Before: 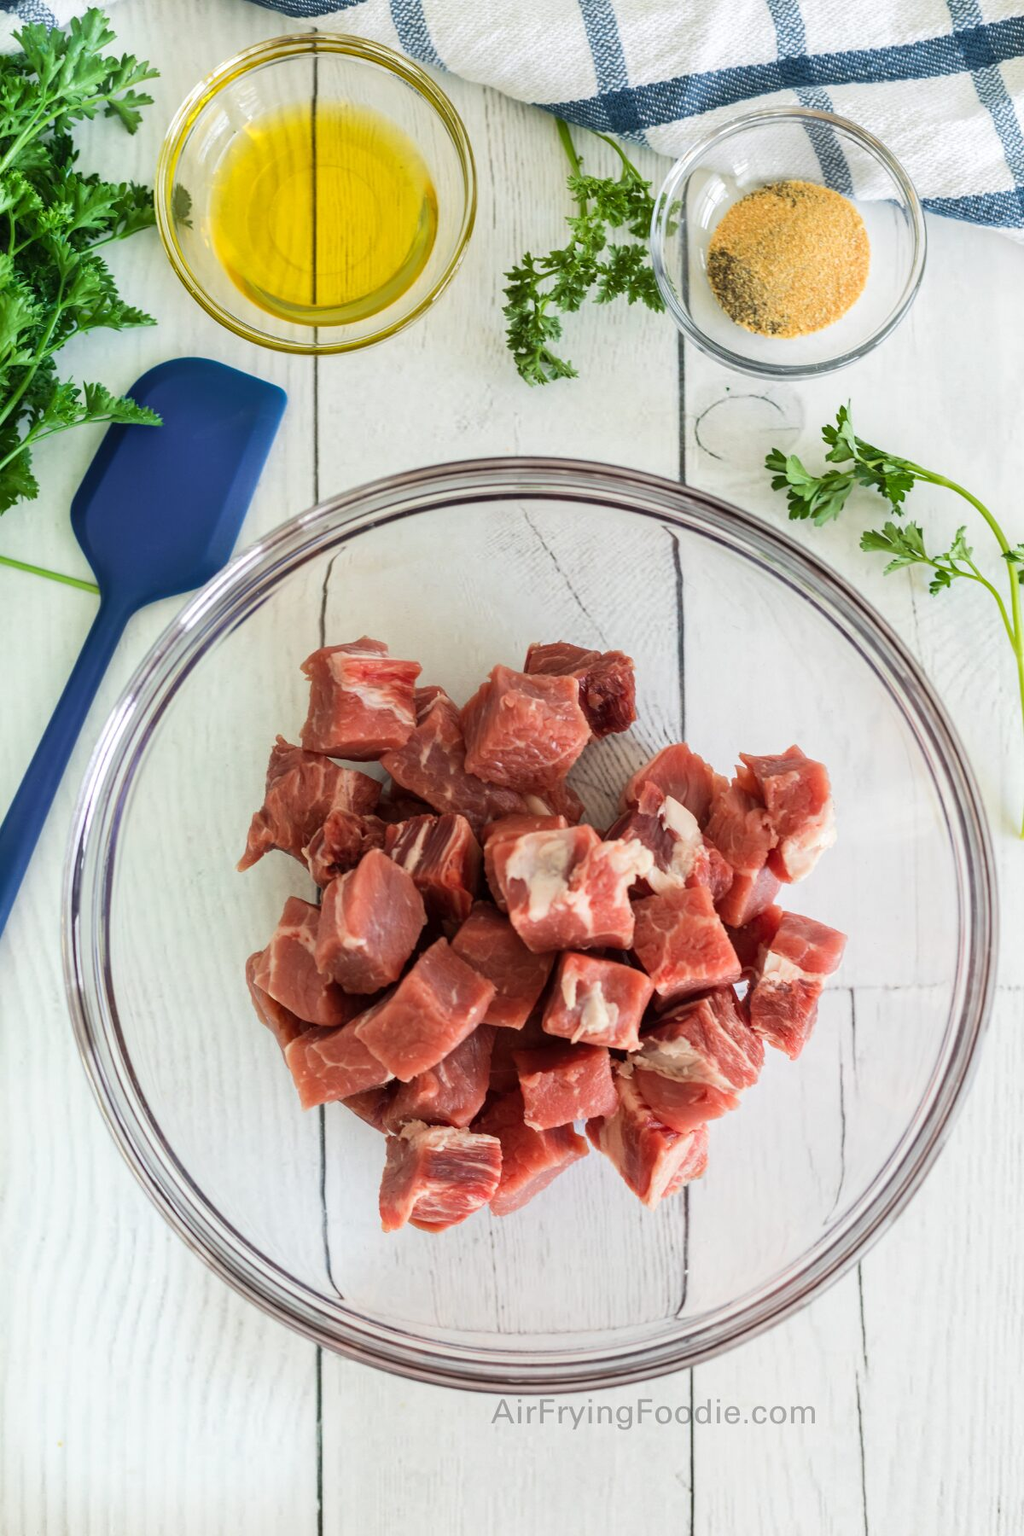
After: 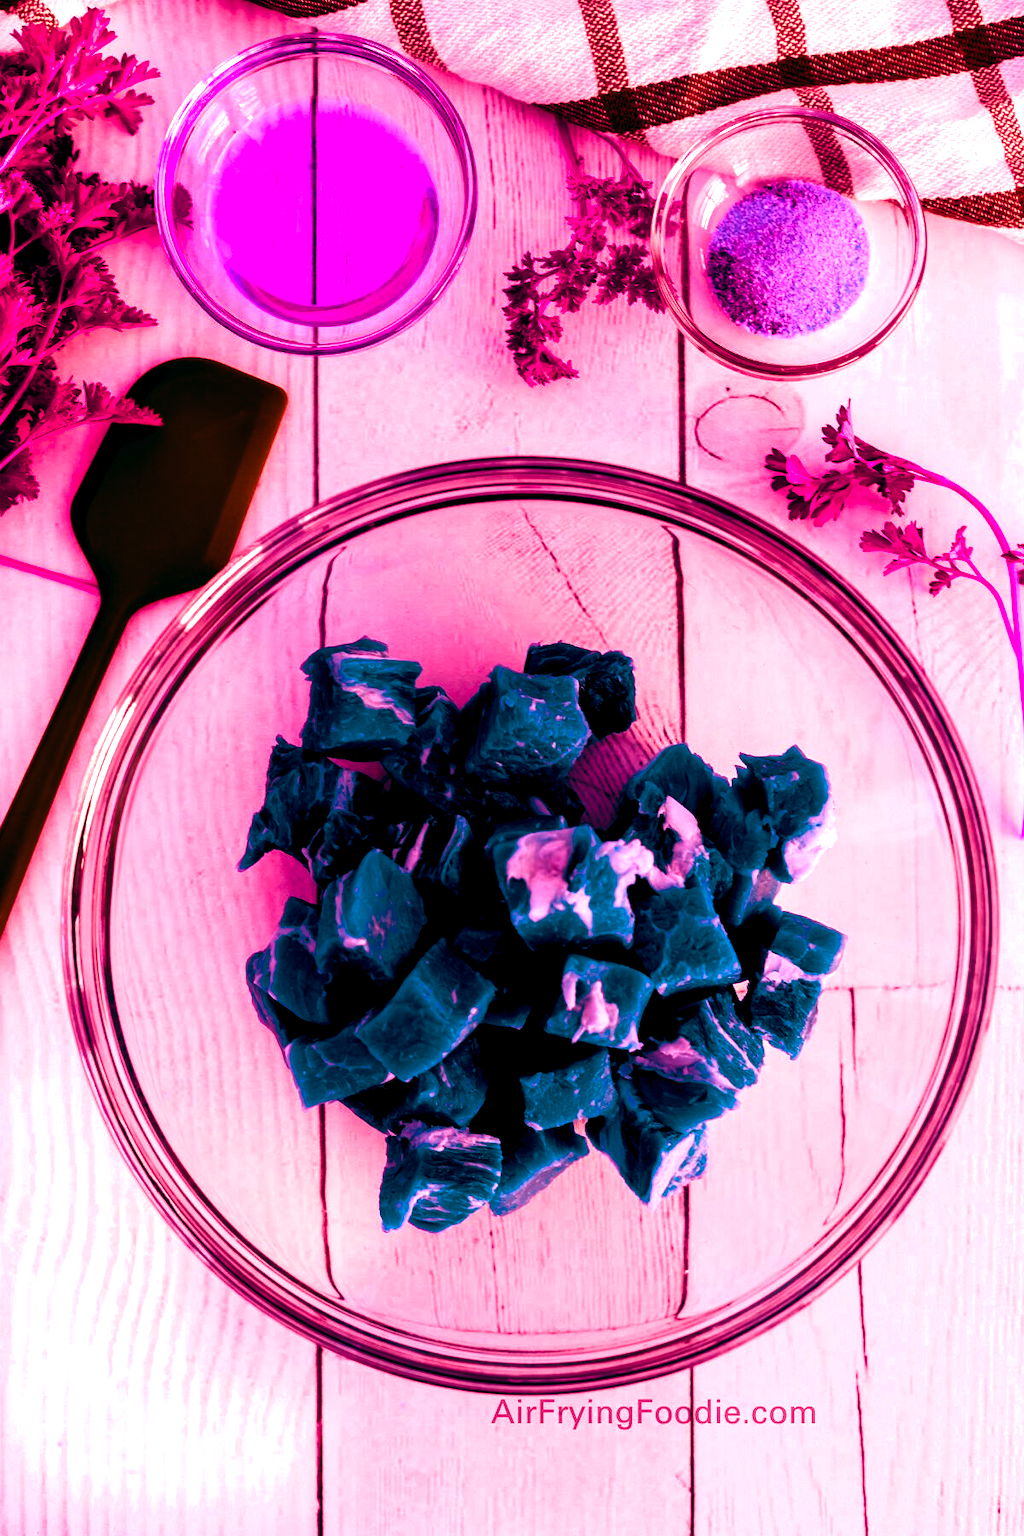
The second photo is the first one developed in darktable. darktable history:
shadows and highlights: shadows 0, highlights 40
color balance rgb: shadows lift › luminance -18.76%, shadows lift › chroma 35.44%, power › luminance -3.76%, power › hue 142.17°, highlights gain › chroma 7.5%, highlights gain › hue 184.75°, global offset › luminance -0.52%, global offset › chroma 0.91%, global offset › hue 173.36°, shadows fall-off 300%, white fulcrum 2 EV, highlights fall-off 300%, linear chroma grading › shadows 17.19%, linear chroma grading › highlights 61.12%, linear chroma grading › global chroma 50%, hue shift -150.52°, perceptual brilliance grading › global brilliance 12%, mask middle-gray fulcrum 100%, contrast gray fulcrum 38.43%, contrast 35.15%, saturation formula JzAzBz (2021)
